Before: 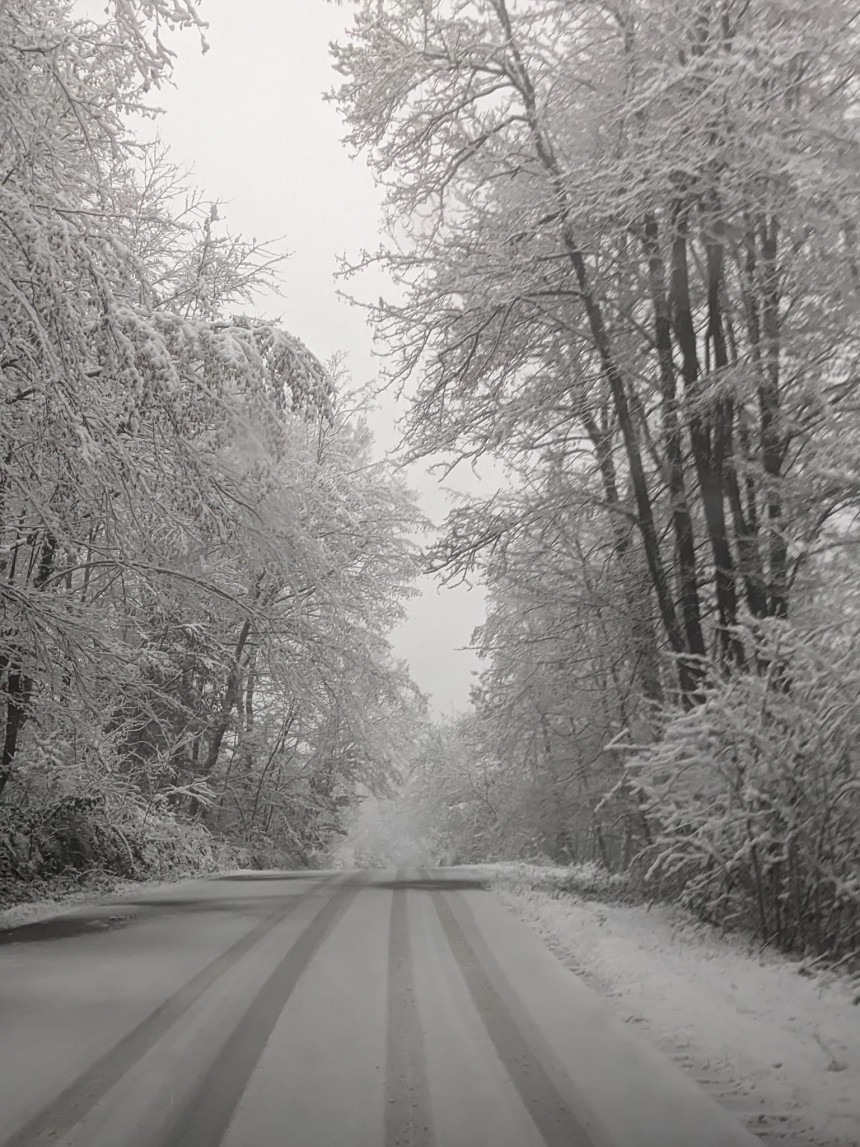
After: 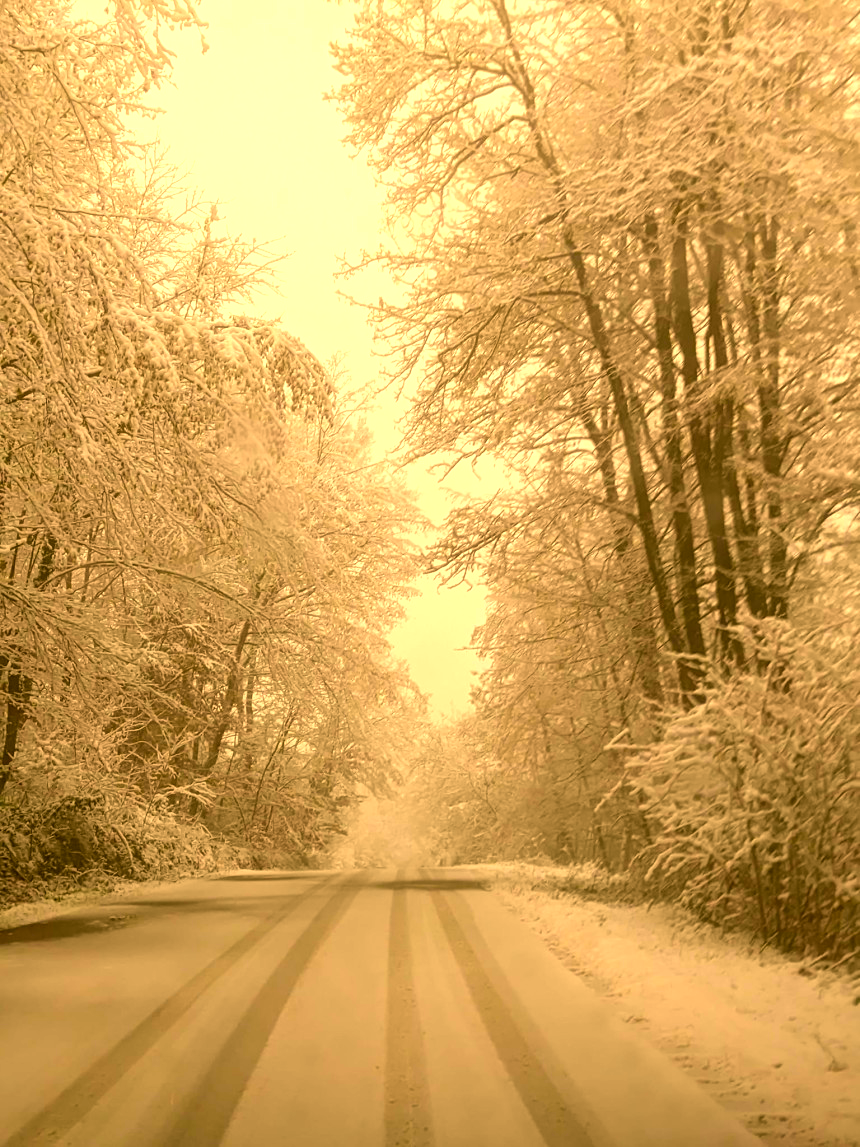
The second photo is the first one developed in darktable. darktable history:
color correction: highlights a* 10.44, highlights b* 30.04, shadows a* 2.73, shadows b* 17.51, saturation 1.72
exposure: exposure 0.766 EV, compensate highlight preservation false
